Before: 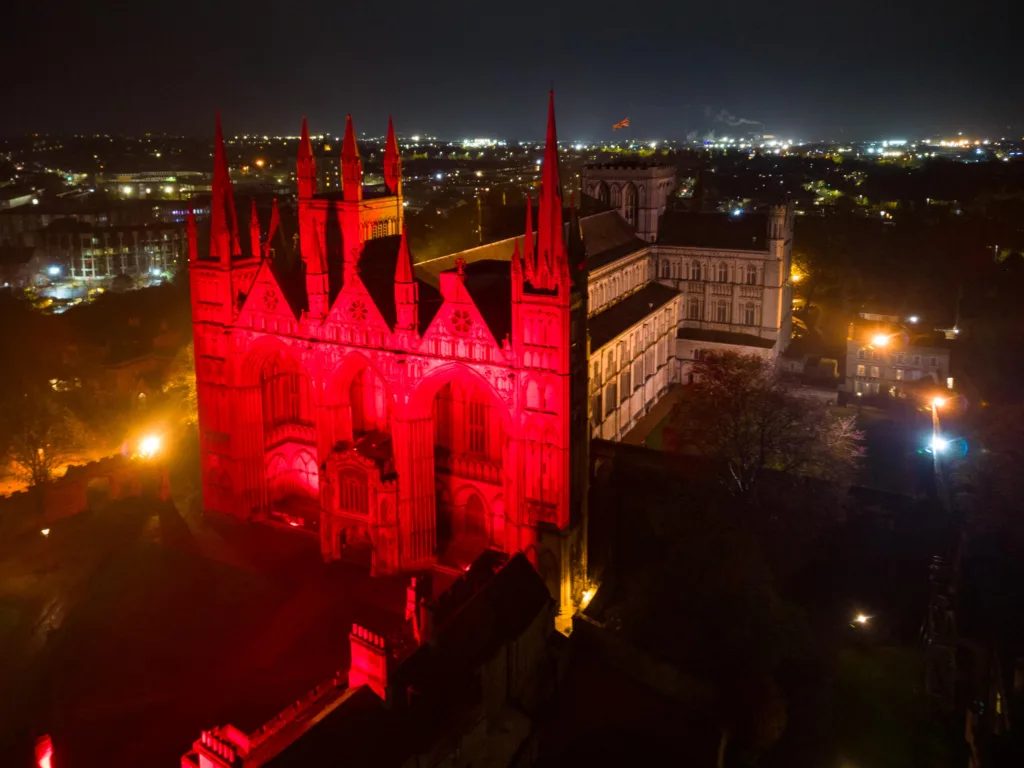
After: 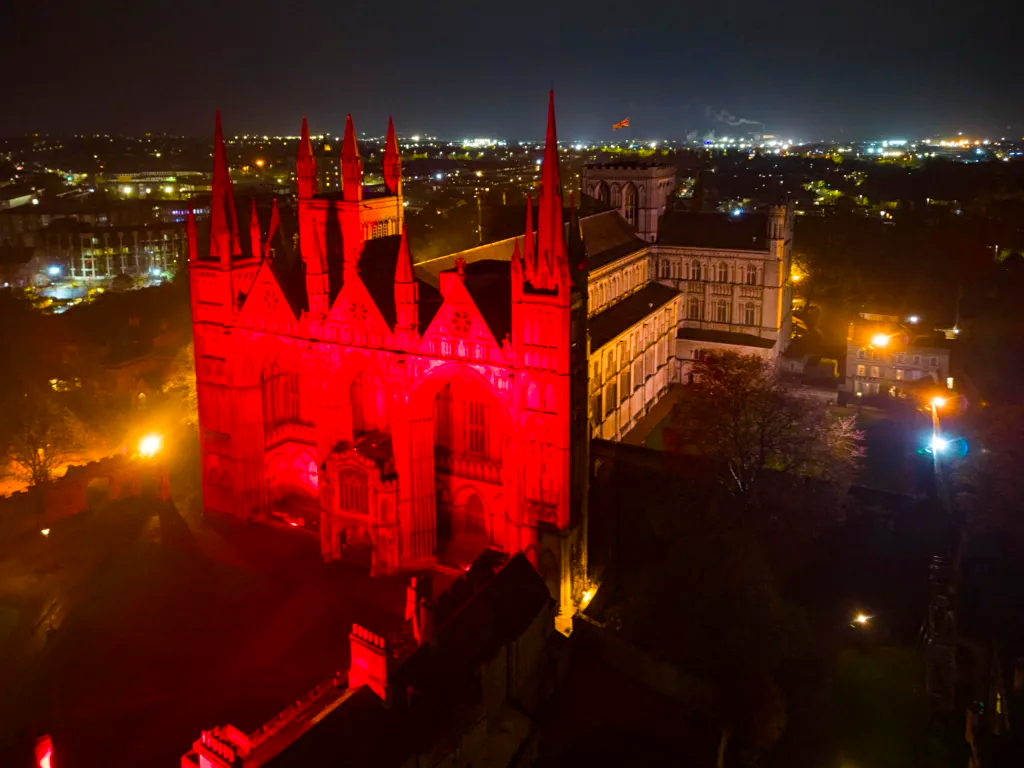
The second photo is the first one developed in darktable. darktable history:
sharpen: amount 0.2
color balance rgb: perceptual saturation grading › global saturation 25%, perceptual brilliance grading › mid-tones 10%, perceptual brilliance grading › shadows 15%, global vibrance 20%
